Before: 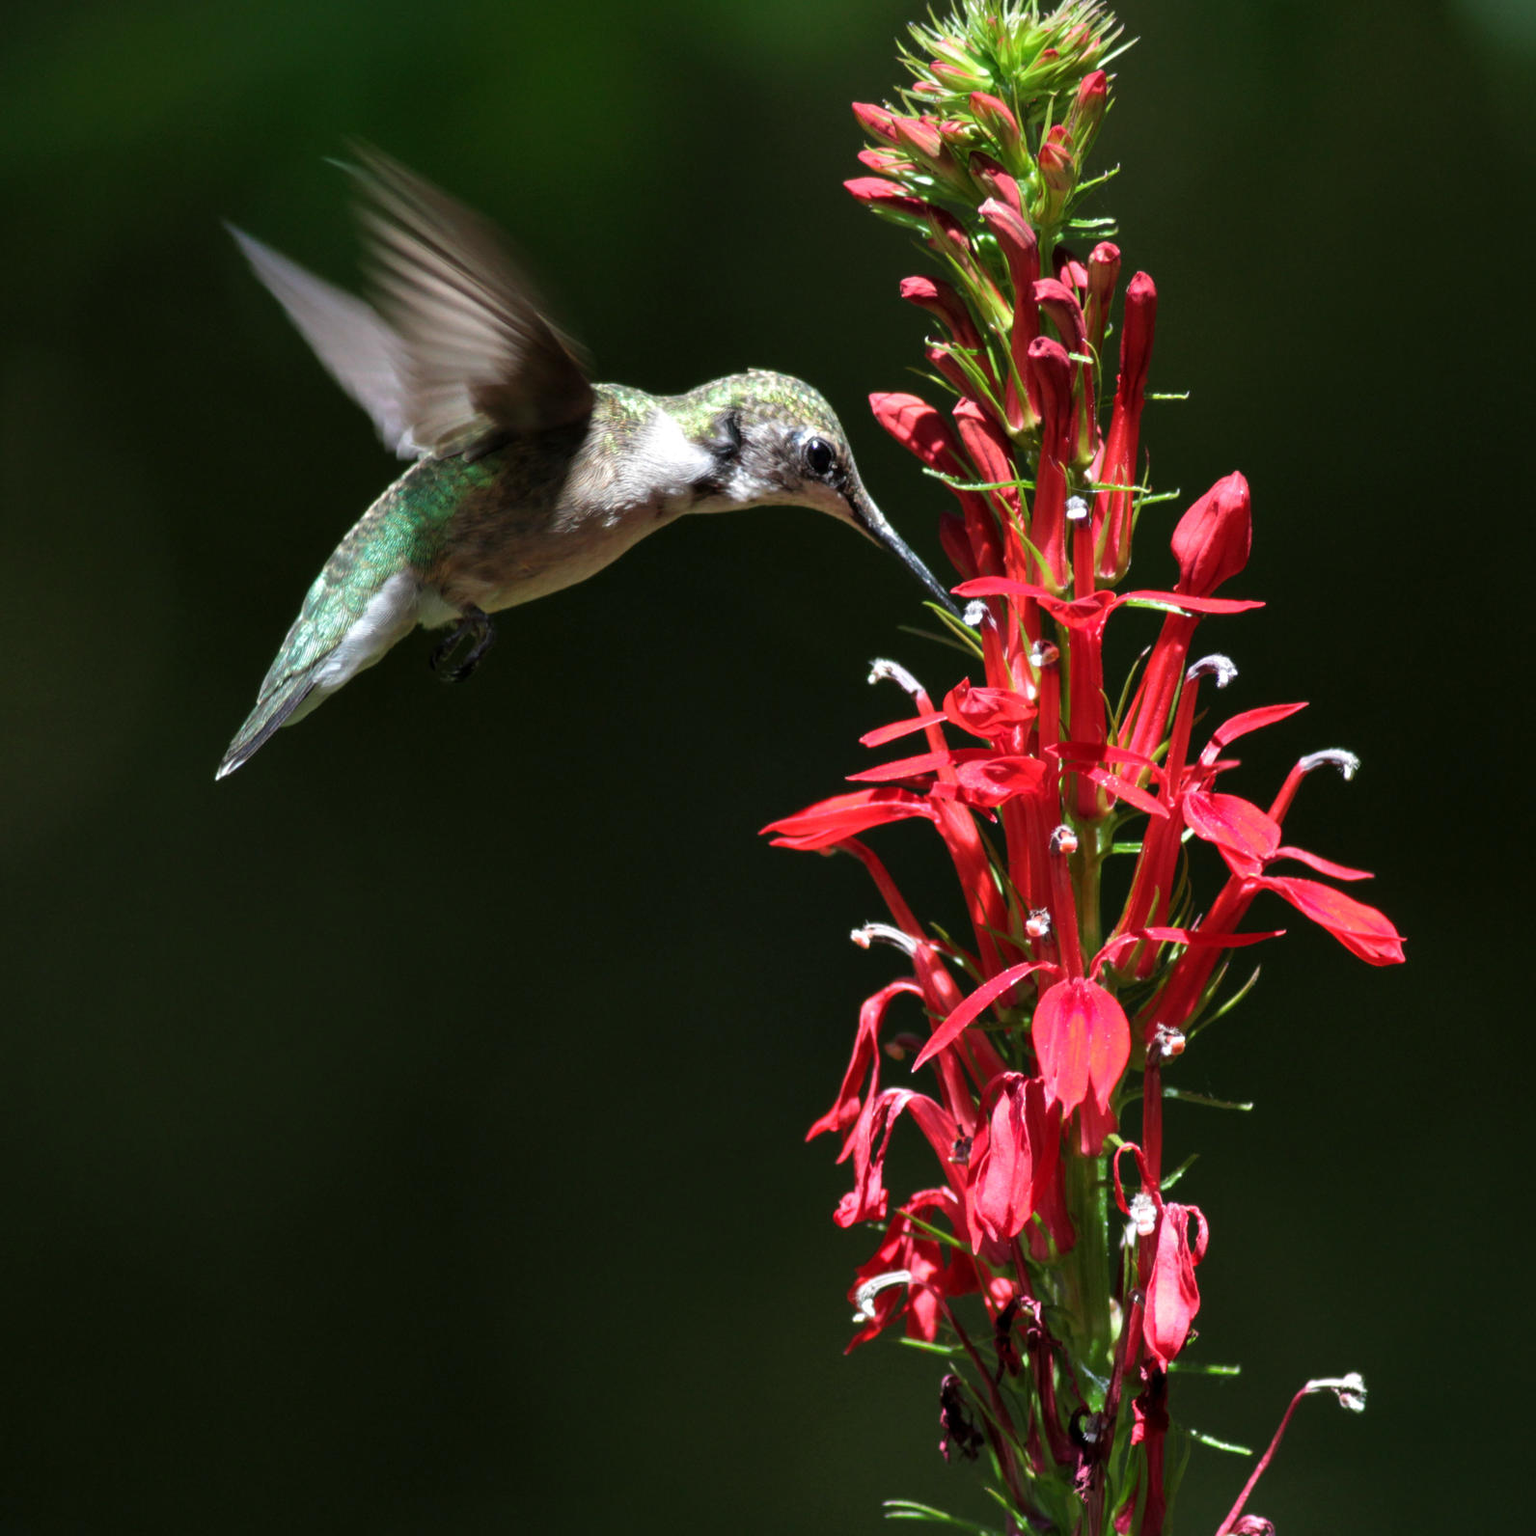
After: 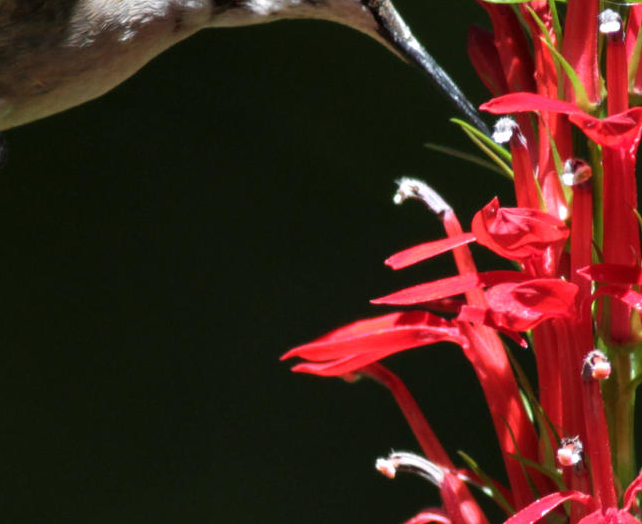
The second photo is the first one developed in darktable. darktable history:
crop: left 31.835%, top 31.745%, right 27.817%, bottom 35.338%
